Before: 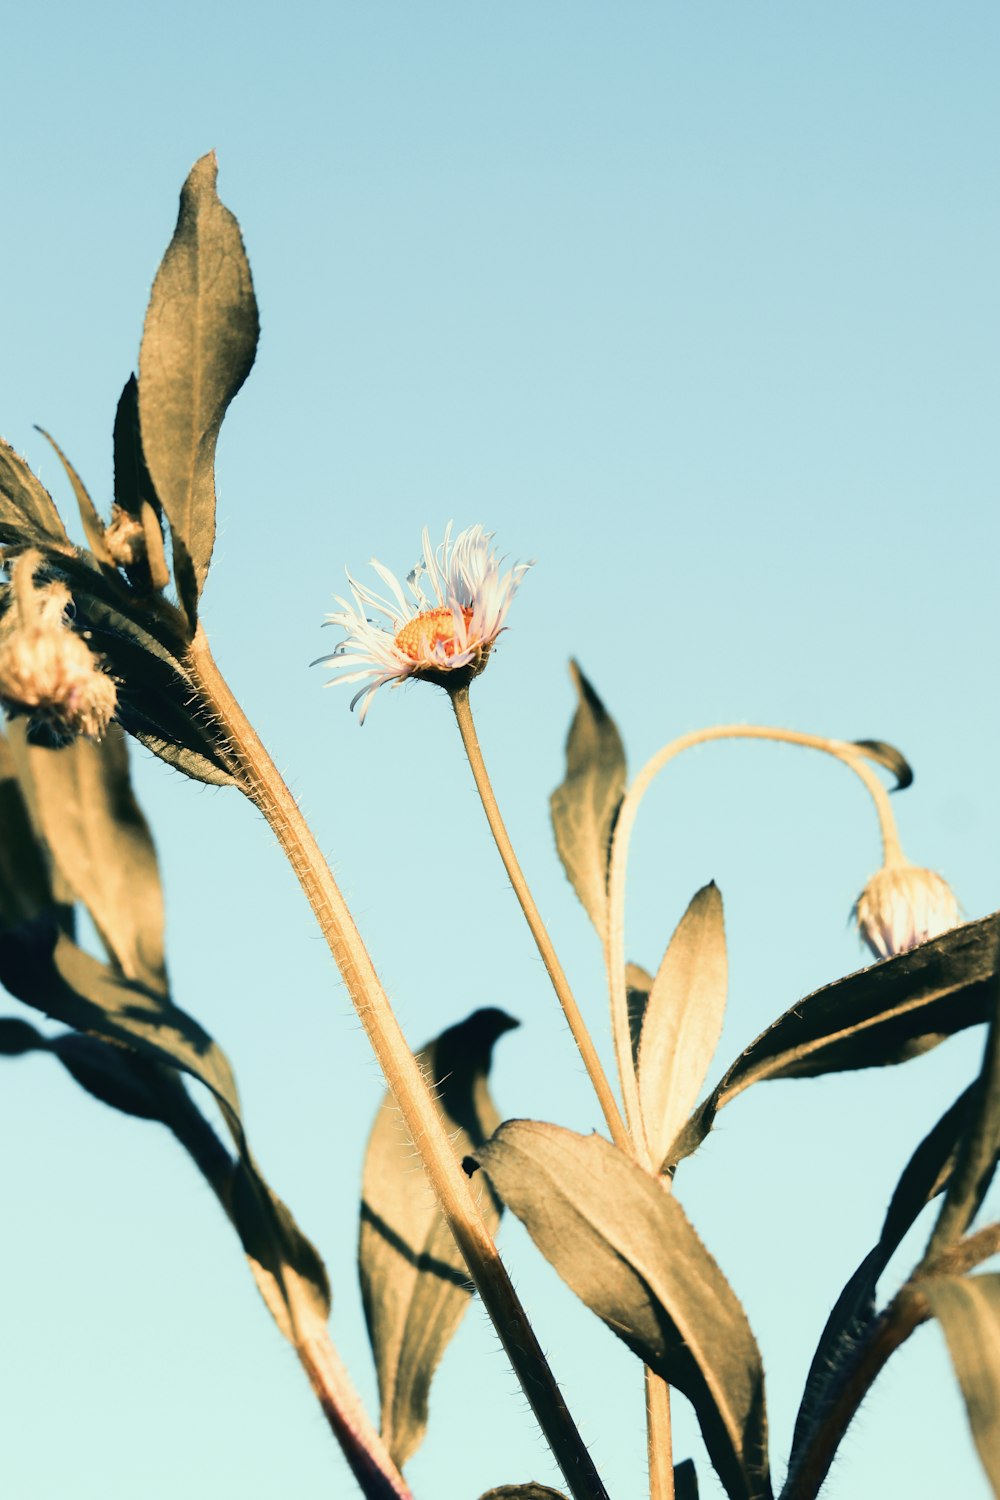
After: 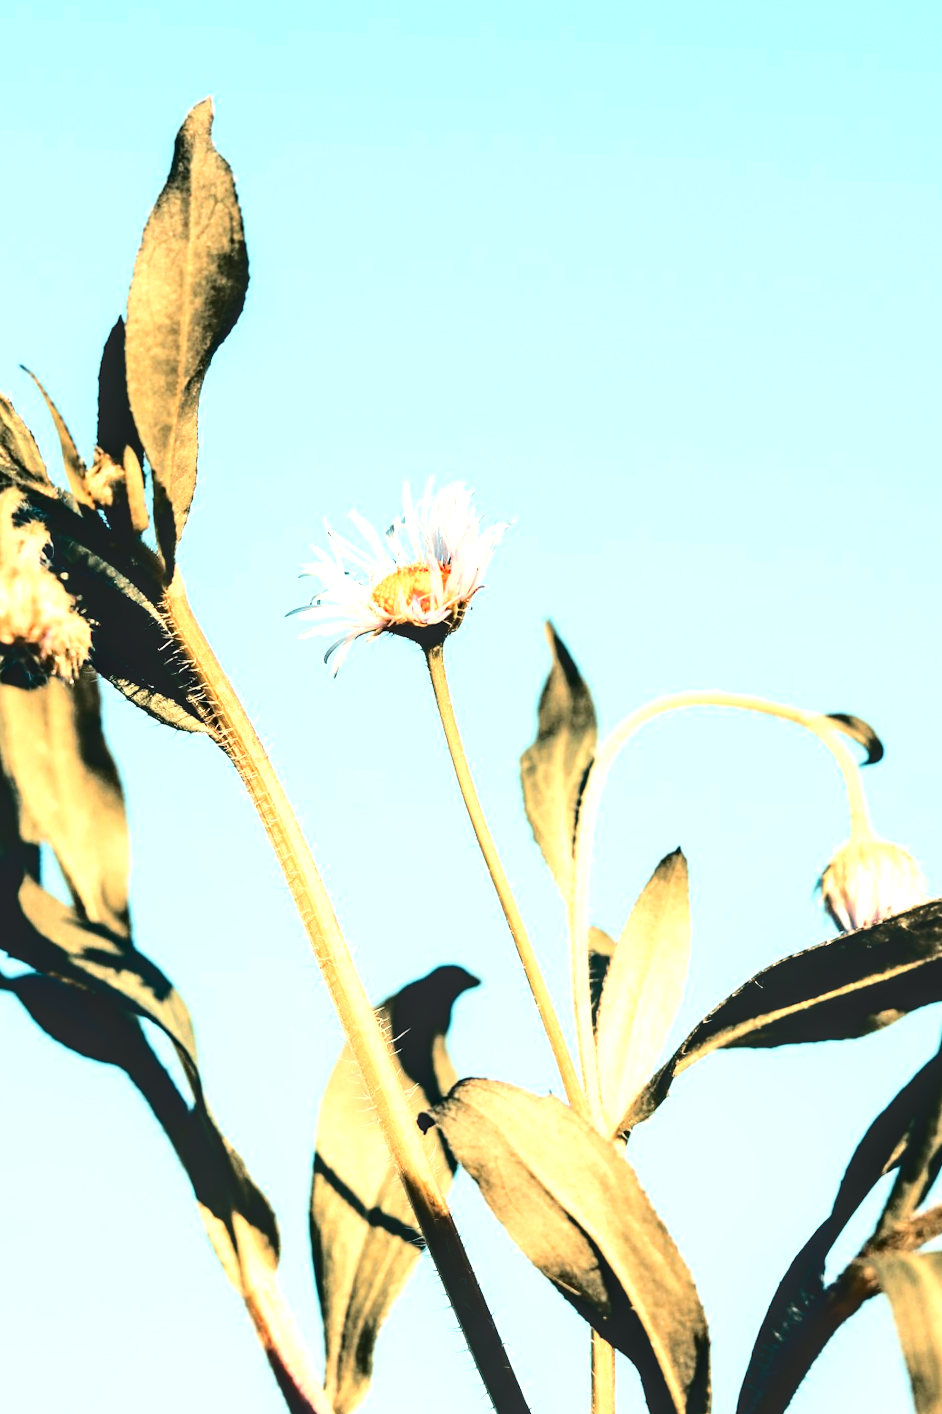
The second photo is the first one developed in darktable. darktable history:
local contrast: detail 142%
tone curve: curves: ch0 [(0, 0) (0.003, 0.072) (0.011, 0.073) (0.025, 0.072) (0.044, 0.076) (0.069, 0.089) (0.1, 0.103) (0.136, 0.123) (0.177, 0.158) (0.224, 0.21) (0.277, 0.275) (0.335, 0.372) (0.399, 0.463) (0.468, 0.556) (0.543, 0.633) (0.623, 0.712) (0.709, 0.795) (0.801, 0.869) (0.898, 0.942) (1, 1)], color space Lab, independent channels, preserve colors none
crop and rotate: angle -2.35°
tone equalizer: -8 EV -1.1 EV, -7 EV -1.03 EV, -6 EV -0.844 EV, -5 EV -0.557 EV, -3 EV 0.6 EV, -2 EV 0.891 EV, -1 EV 1 EV, +0 EV 1.06 EV, edges refinement/feathering 500, mask exposure compensation -1.57 EV, preserve details no
